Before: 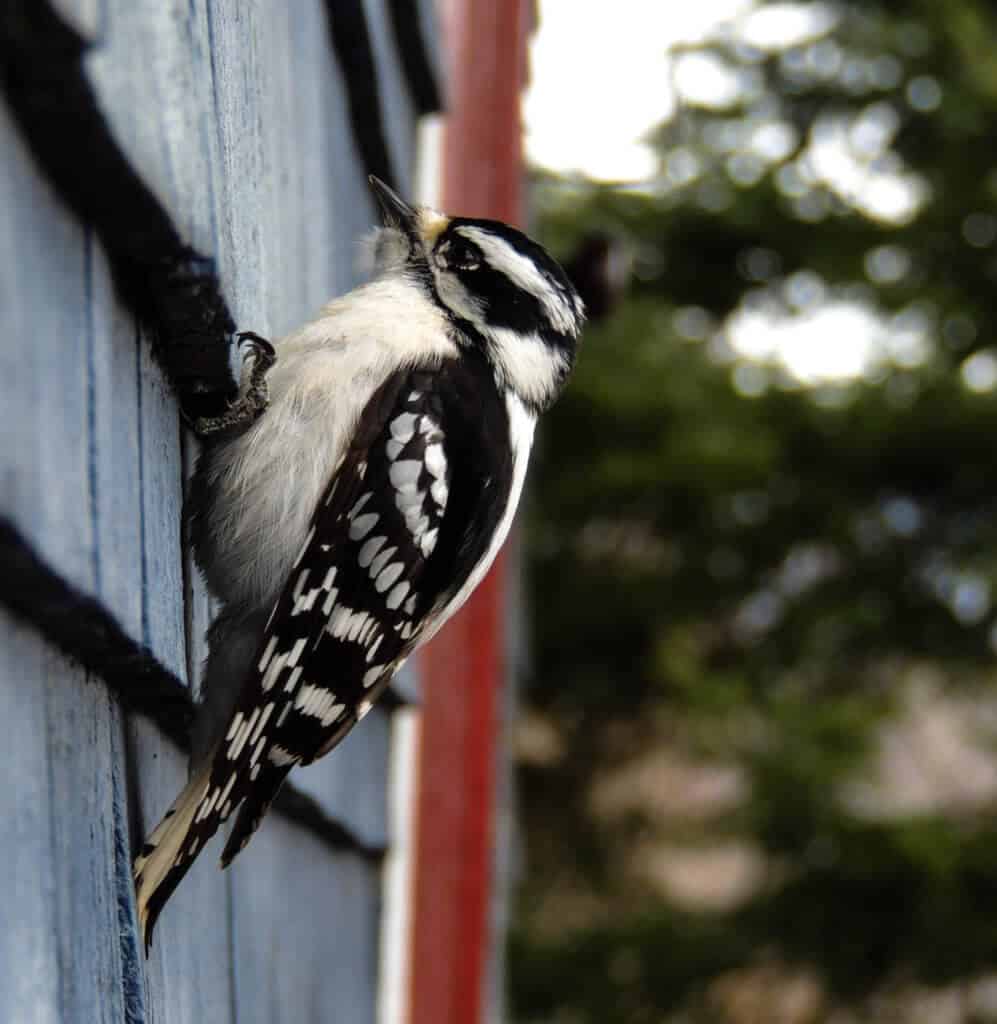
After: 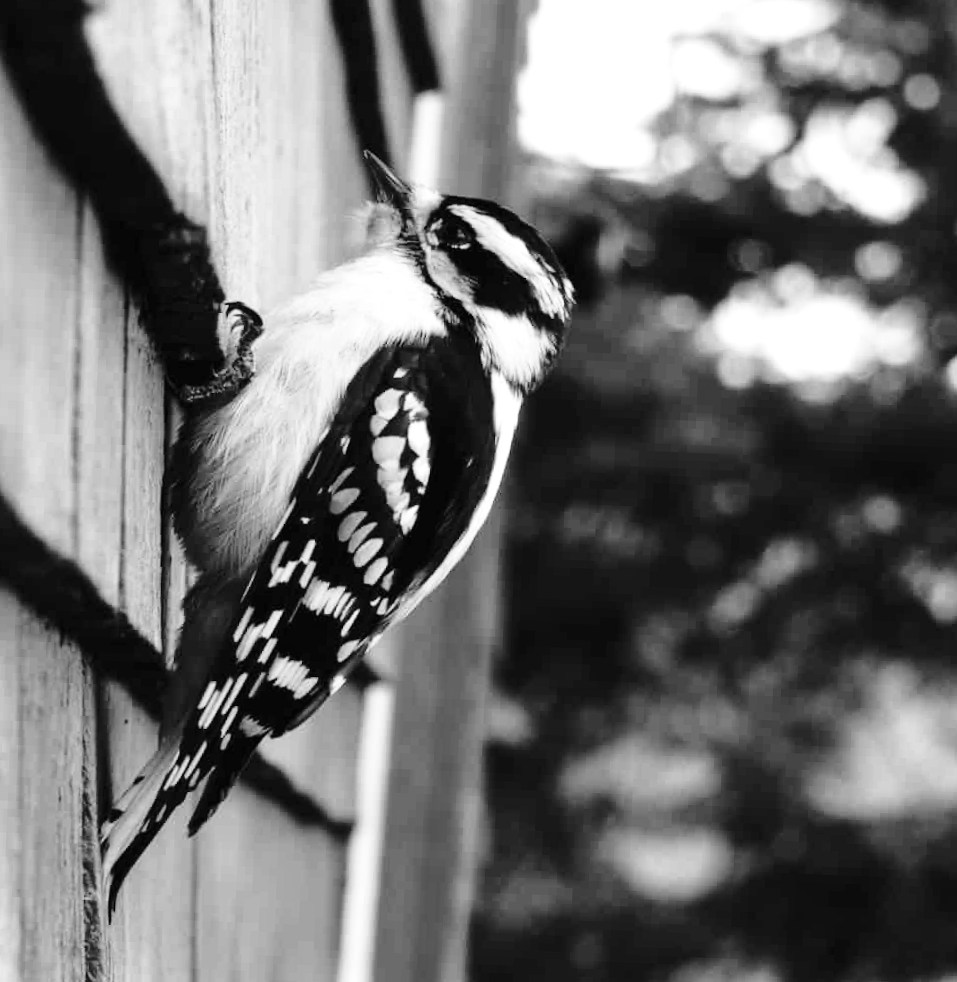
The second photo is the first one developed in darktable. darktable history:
tone equalizer: on, module defaults
monochrome: on, module defaults
exposure: black level correction -0.001, exposure 0.08 EV, compensate highlight preservation false
crop and rotate: angle -2.38°
base curve: curves: ch0 [(0, 0) (0.028, 0.03) (0.121, 0.232) (0.46, 0.748) (0.859, 0.968) (1, 1)], preserve colors none
white balance: red 0.98, blue 1.61
